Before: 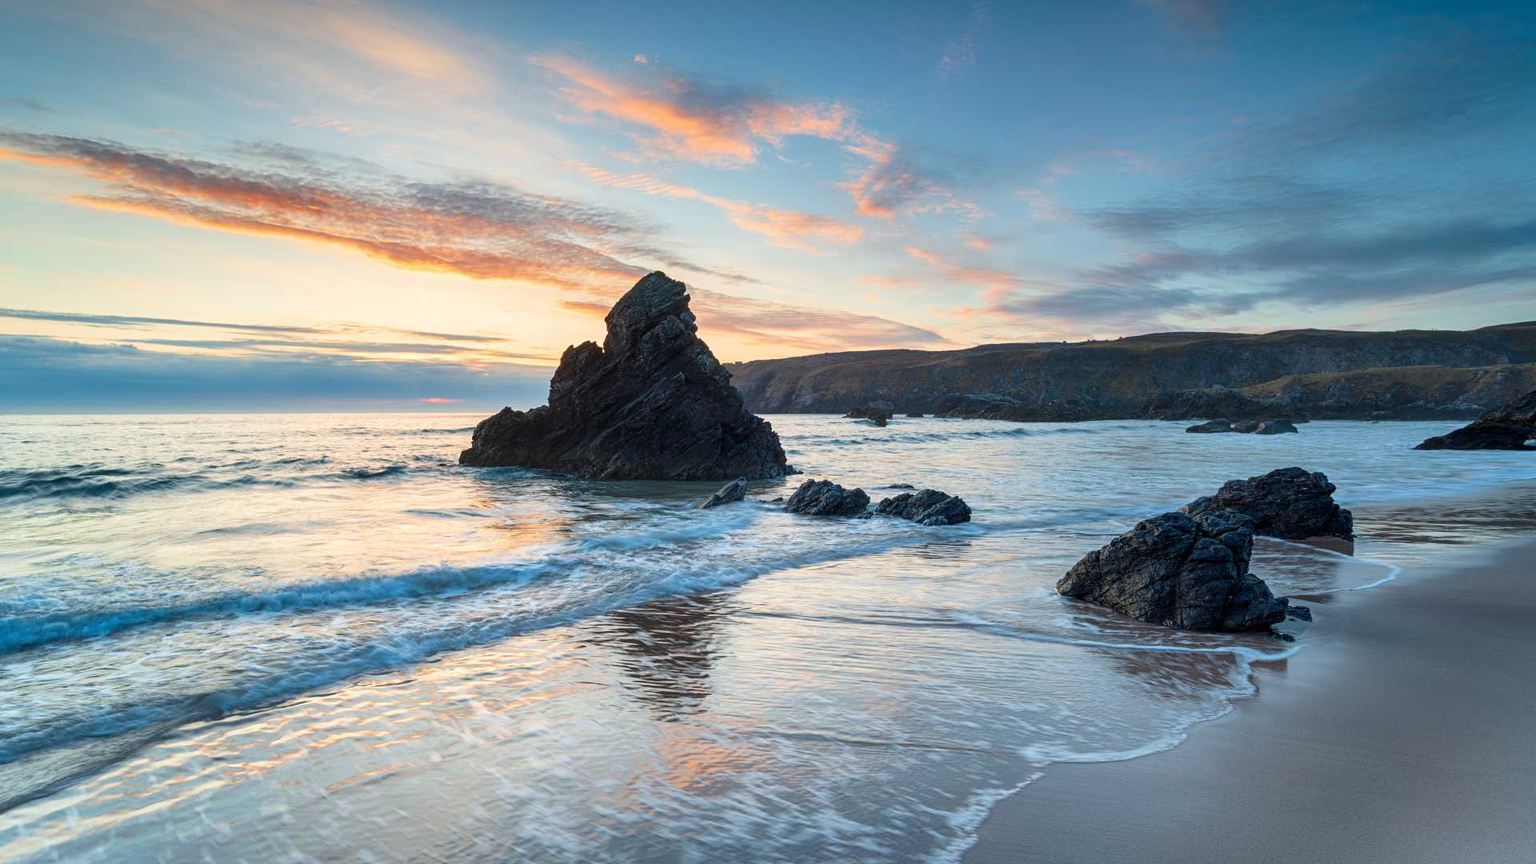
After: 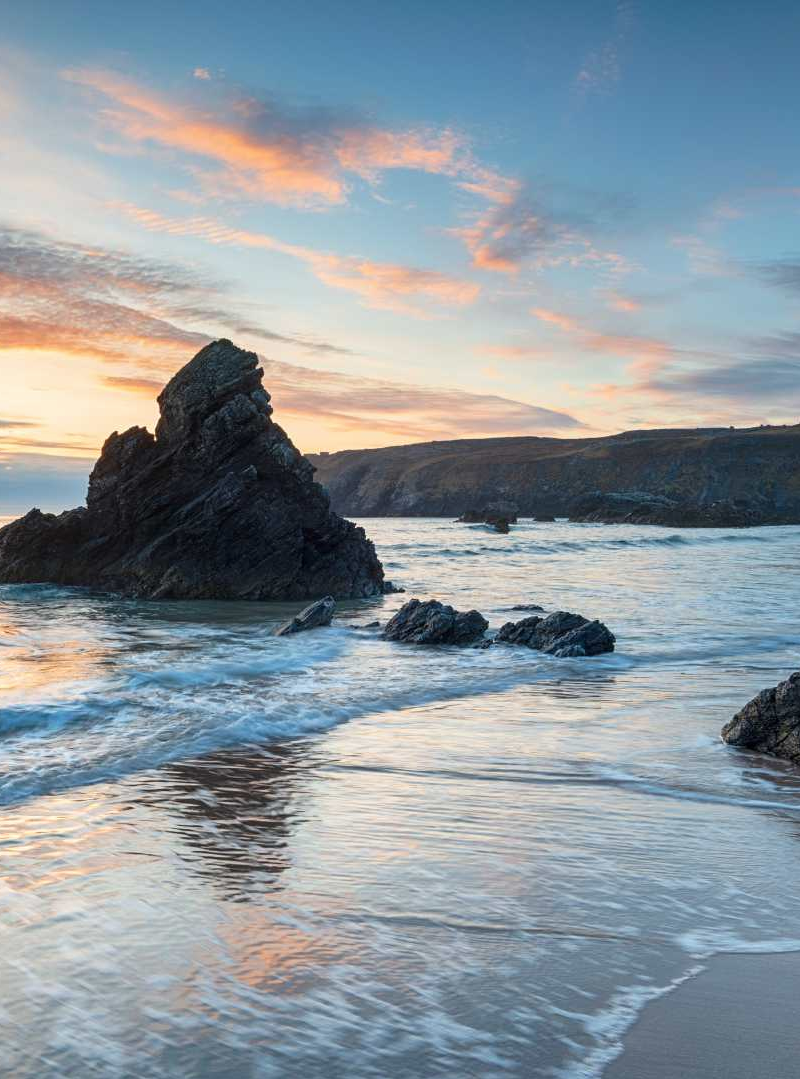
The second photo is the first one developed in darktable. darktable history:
crop: left 31.229%, right 27.105%
contrast brightness saturation: saturation -0.05
